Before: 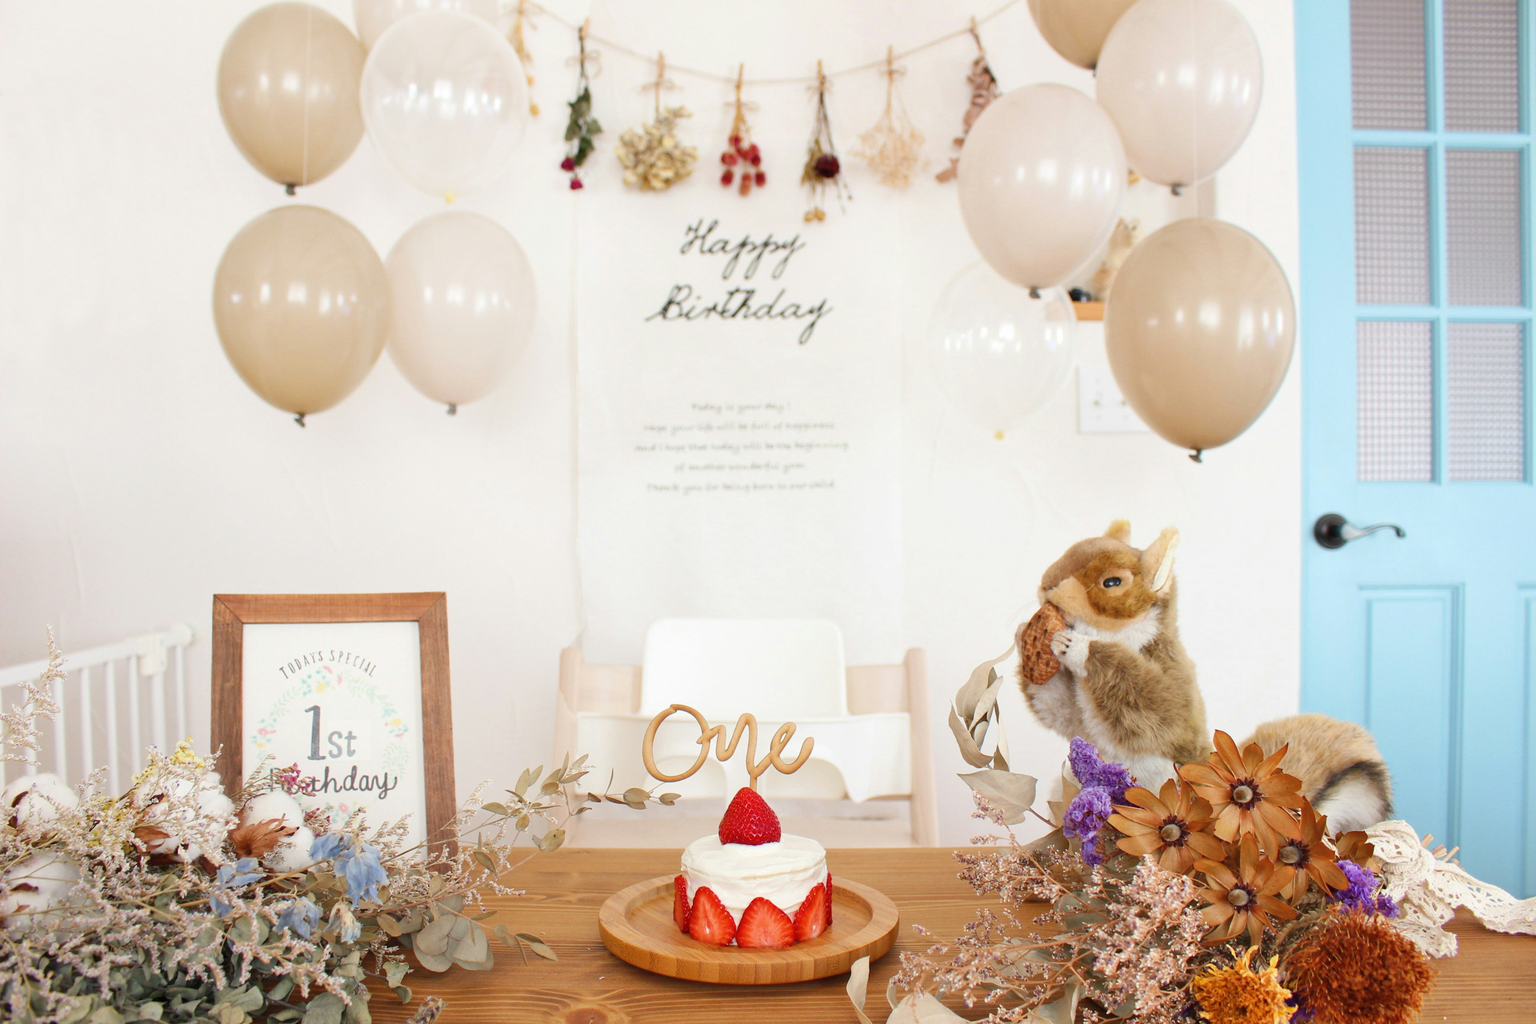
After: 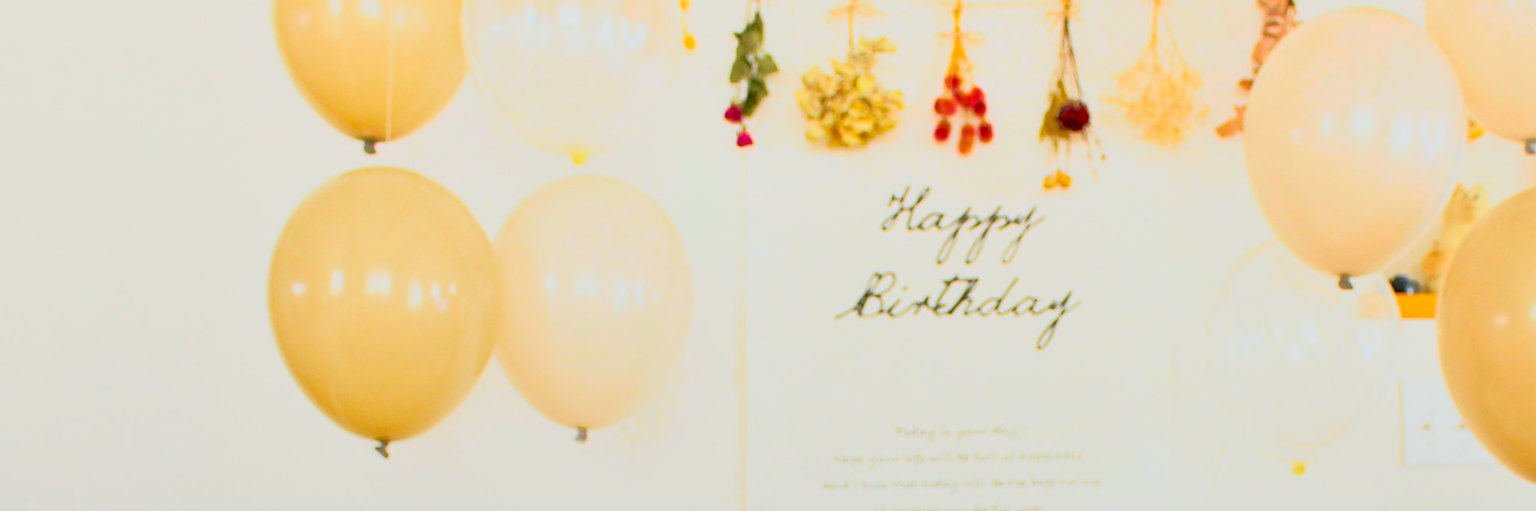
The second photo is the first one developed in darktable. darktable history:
sharpen: on, module defaults
shadows and highlights: on, module defaults
base curve: curves: ch0 [(0, 0) (0.557, 0.834) (1, 1)]
exposure: compensate highlight preservation false
tone curve: curves: ch0 [(0, 0.03) (0.113, 0.087) (0.207, 0.184) (0.515, 0.612) (0.712, 0.793) (1, 0.946)]; ch1 [(0, 0) (0.172, 0.123) (0.317, 0.279) (0.407, 0.401) (0.476, 0.482) (0.505, 0.499) (0.534, 0.534) (0.632, 0.645) (0.726, 0.745) (1, 1)]; ch2 [(0, 0) (0.411, 0.424) (0.505, 0.505) (0.521, 0.524) (0.541, 0.569) (0.65, 0.699) (1, 1)], color space Lab, independent channels, preserve colors none
color balance rgb: perceptual saturation grading › global saturation 20%, global vibrance 20%
crop: left 0.579%, top 7.627%, right 23.167%, bottom 54.275%
graduated density: rotation -180°, offset 24.95
